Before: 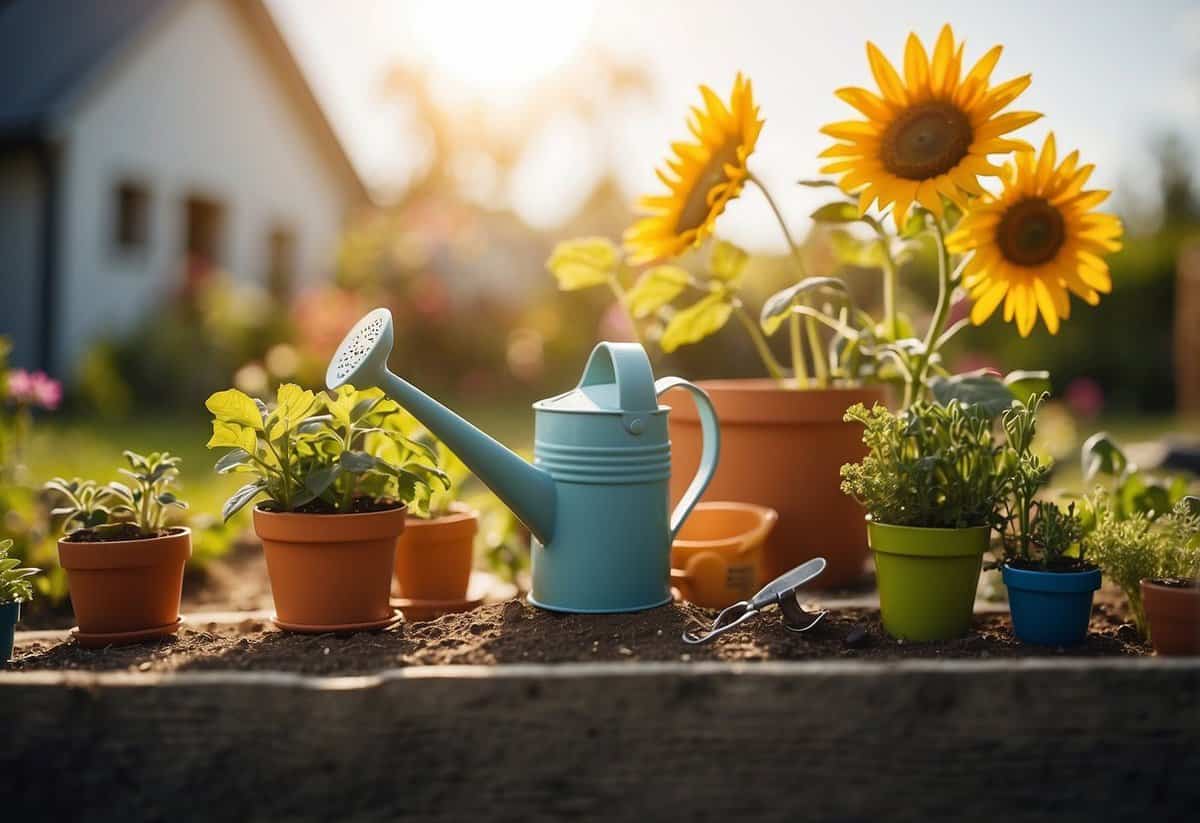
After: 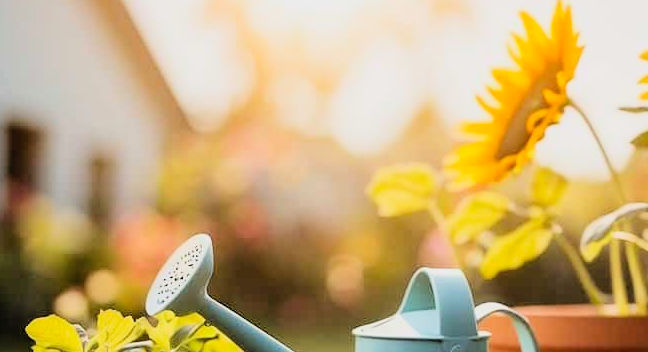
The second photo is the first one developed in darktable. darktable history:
crop: left 15.071%, top 9.023%, right 30.911%, bottom 48.103%
contrast brightness saturation: contrast 0.202, brightness 0.16, saturation 0.218
filmic rgb: black relative exposure -4.39 EV, white relative exposure 5.04 EV, threshold 2.99 EV, hardness 2.2, latitude 40.93%, contrast 1.154, highlights saturation mix 10.71%, shadows ↔ highlights balance 0.911%, enable highlight reconstruction true
